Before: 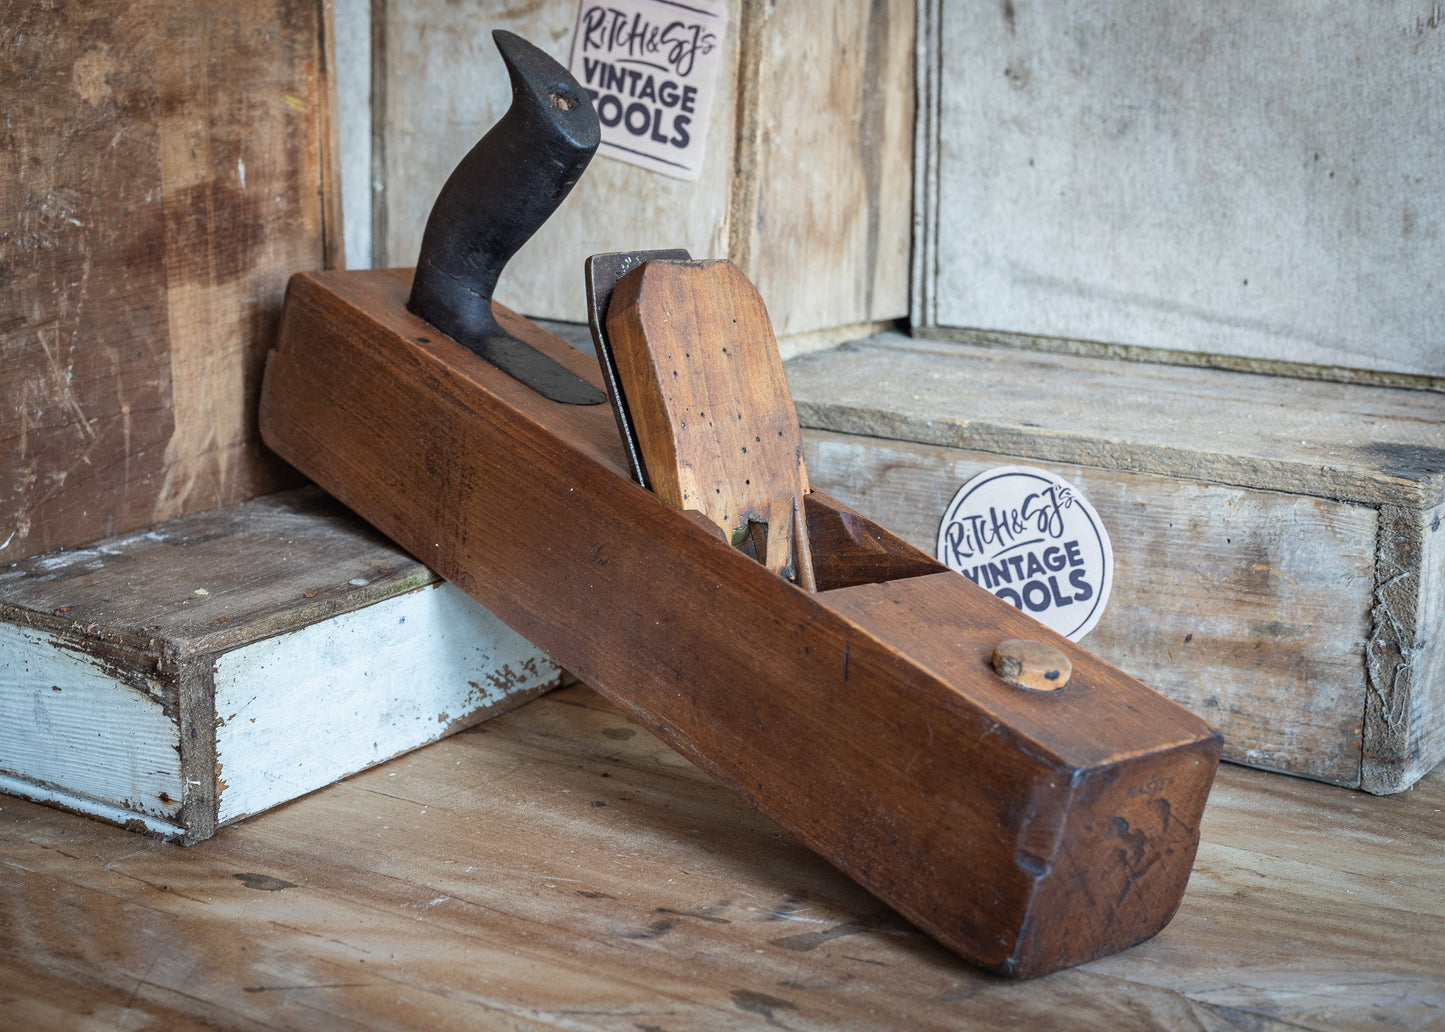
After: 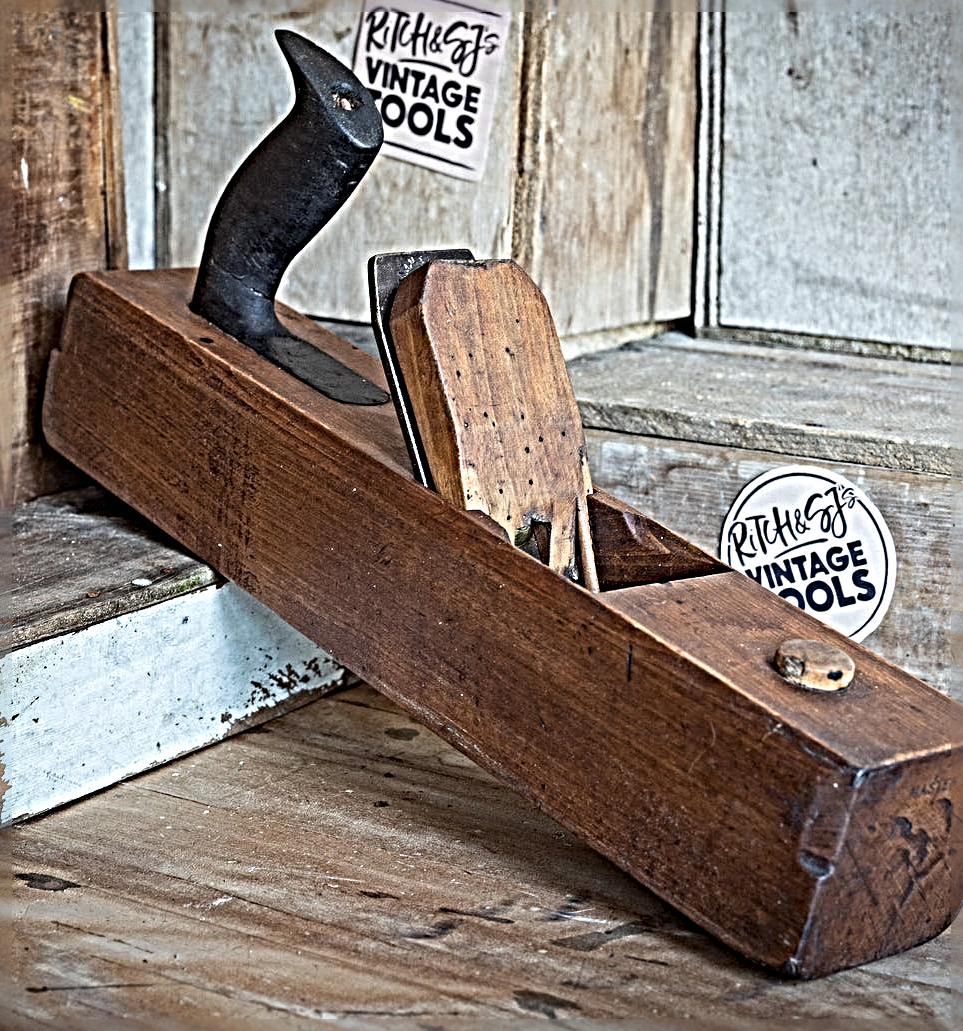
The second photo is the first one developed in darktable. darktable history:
sharpen: radius 6.3, amount 1.8, threshold 0
crop and rotate: left 15.055%, right 18.278%
